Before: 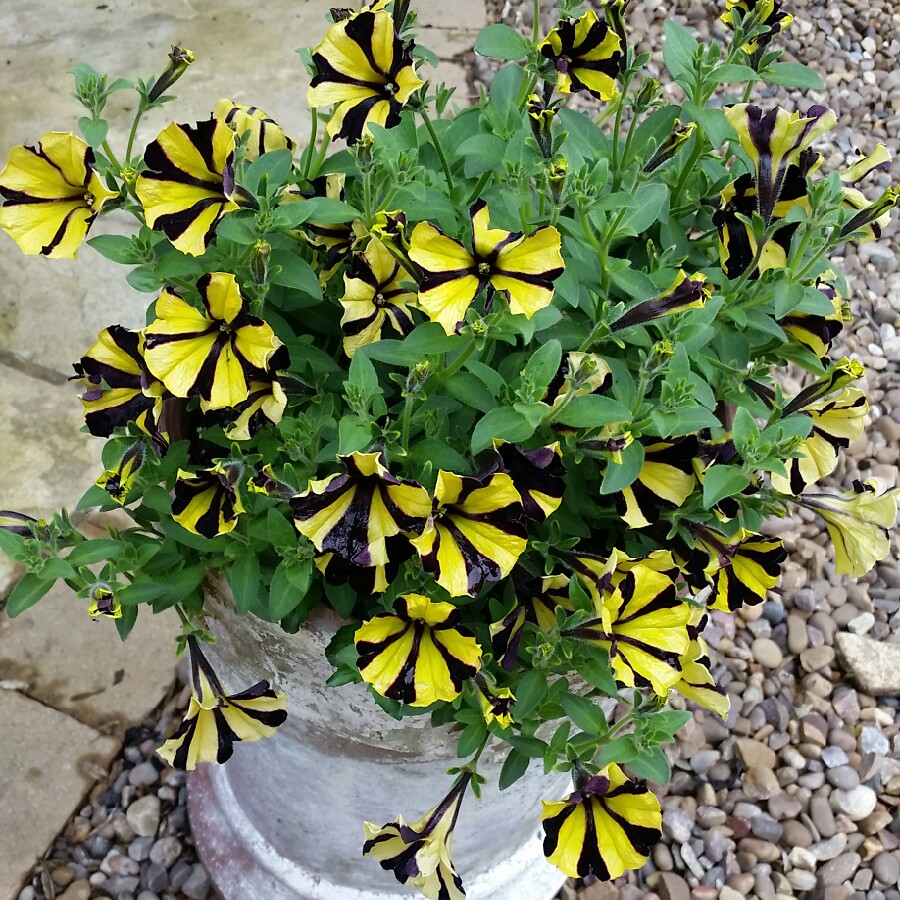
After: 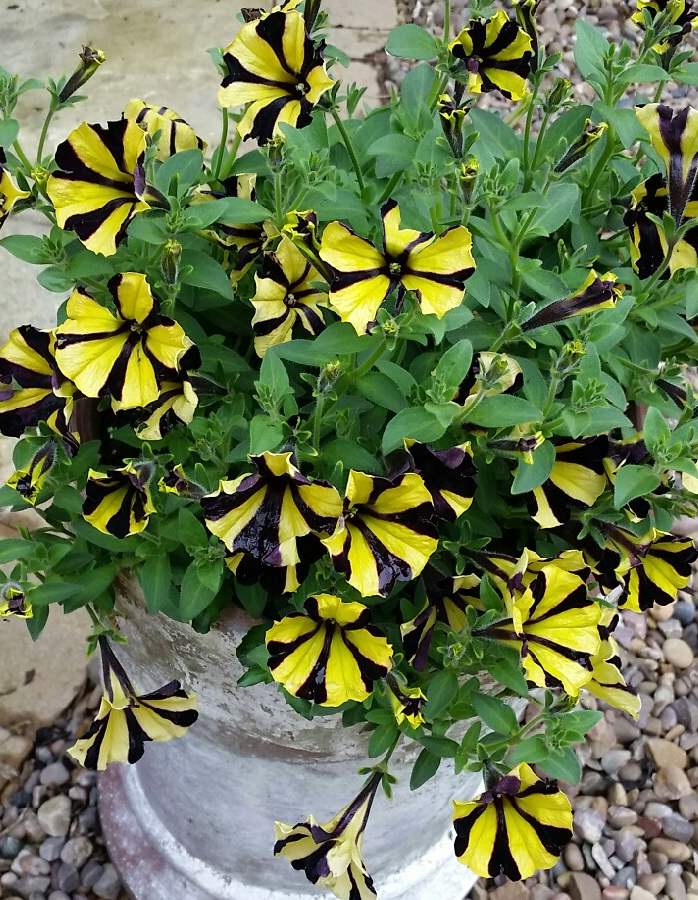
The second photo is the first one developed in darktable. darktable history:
crop: left 9.889%, right 12.509%
tone equalizer: on, module defaults
